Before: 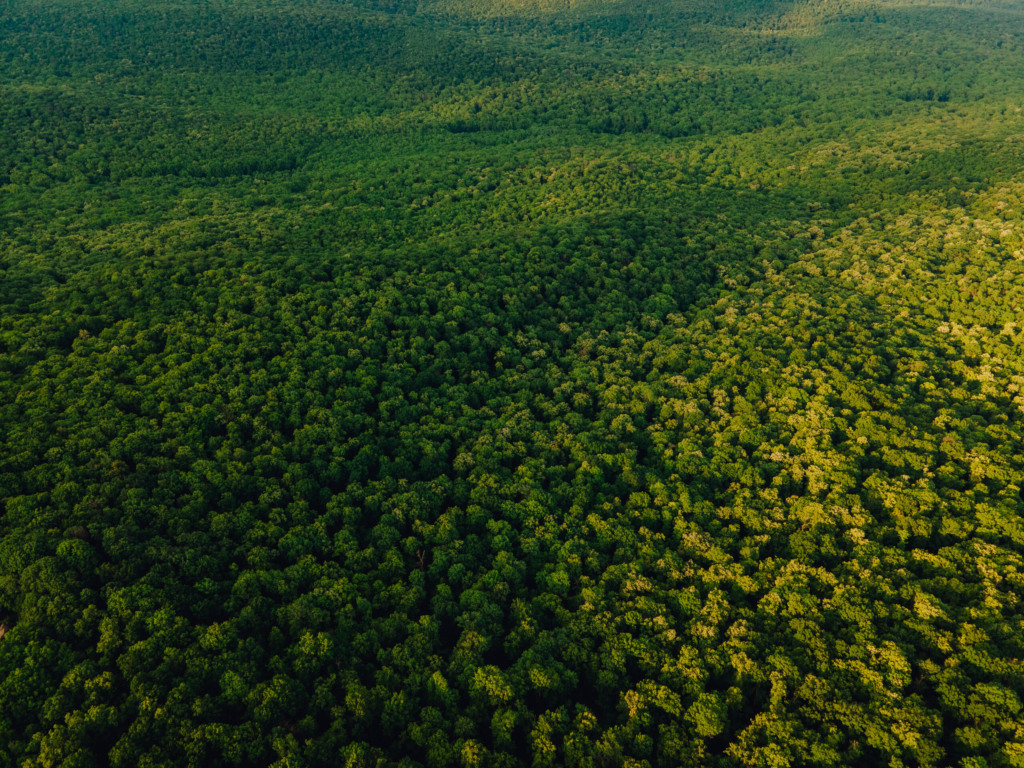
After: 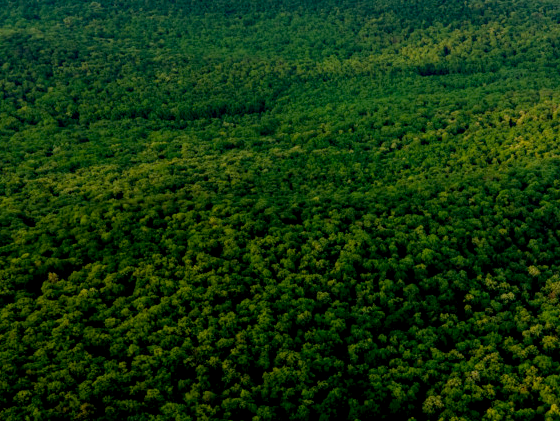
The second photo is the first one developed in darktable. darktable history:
crop and rotate: left 3.047%, top 7.509%, right 42.236%, bottom 37.598%
exposure: black level correction 0.01, exposure 0.011 EV, compensate highlight preservation false
haze removal: adaptive false
color correction: highlights a* -2.68, highlights b* 2.57
